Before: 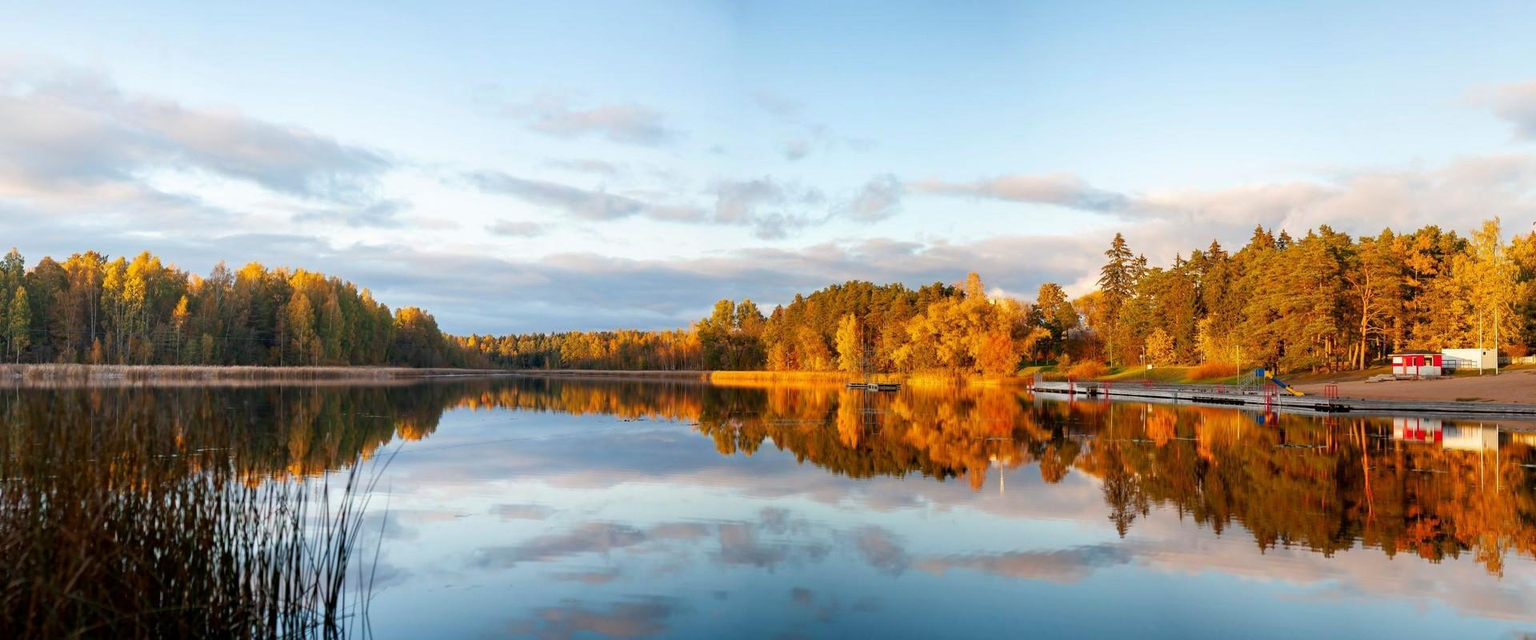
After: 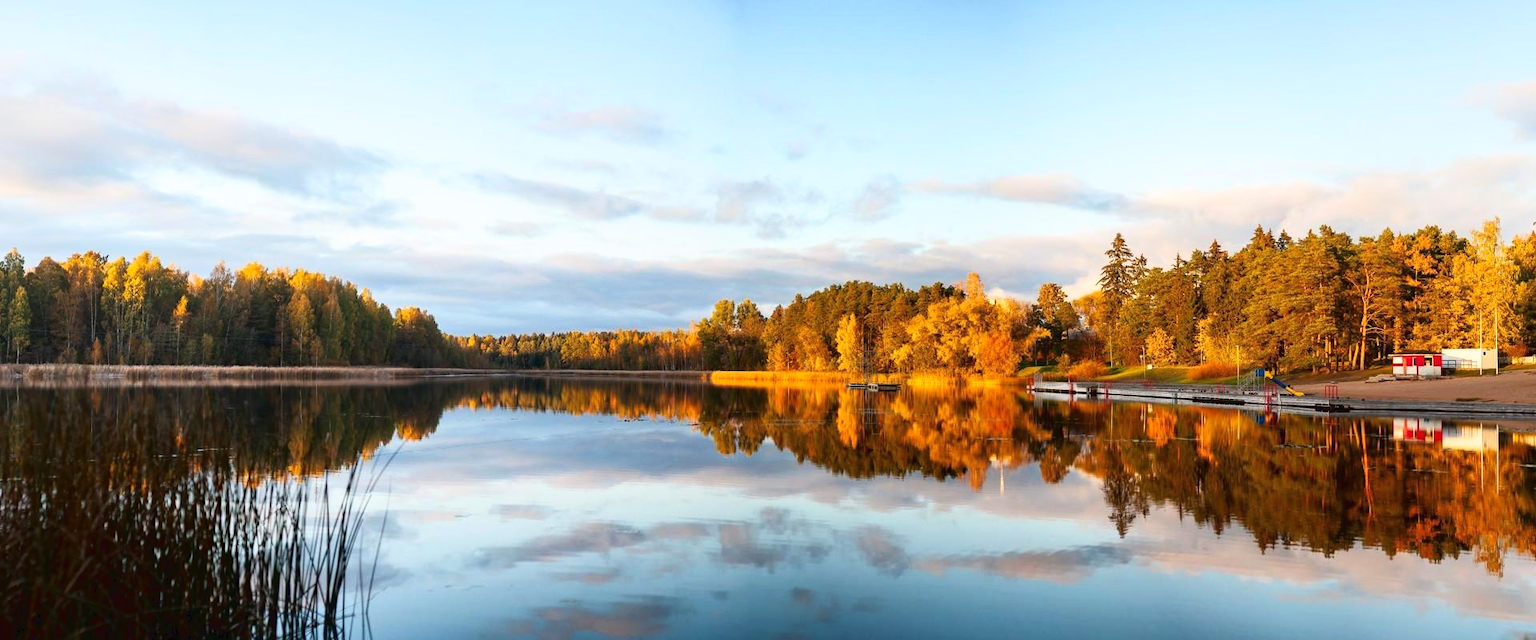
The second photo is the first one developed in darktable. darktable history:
tone curve: curves: ch0 [(0, 0) (0.003, 0.036) (0.011, 0.04) (0.025, 0.042) (0.044, 0.052) (0.069, 0.066) (0.1, 0.085) (0.136, 0.106) (0.177, 0.144) (0.224, 0.188) (0.277, 0.241) (0.335, 0.307) (0.399, 0.382) (0.468, 0.466) (0.543, 0.56) (0.623, 0.672) (0.709, 0.772) (0.801, 0.876) (0.898, 0.949) (1, 1)], color space Lab, linked channels, preserve colors none
